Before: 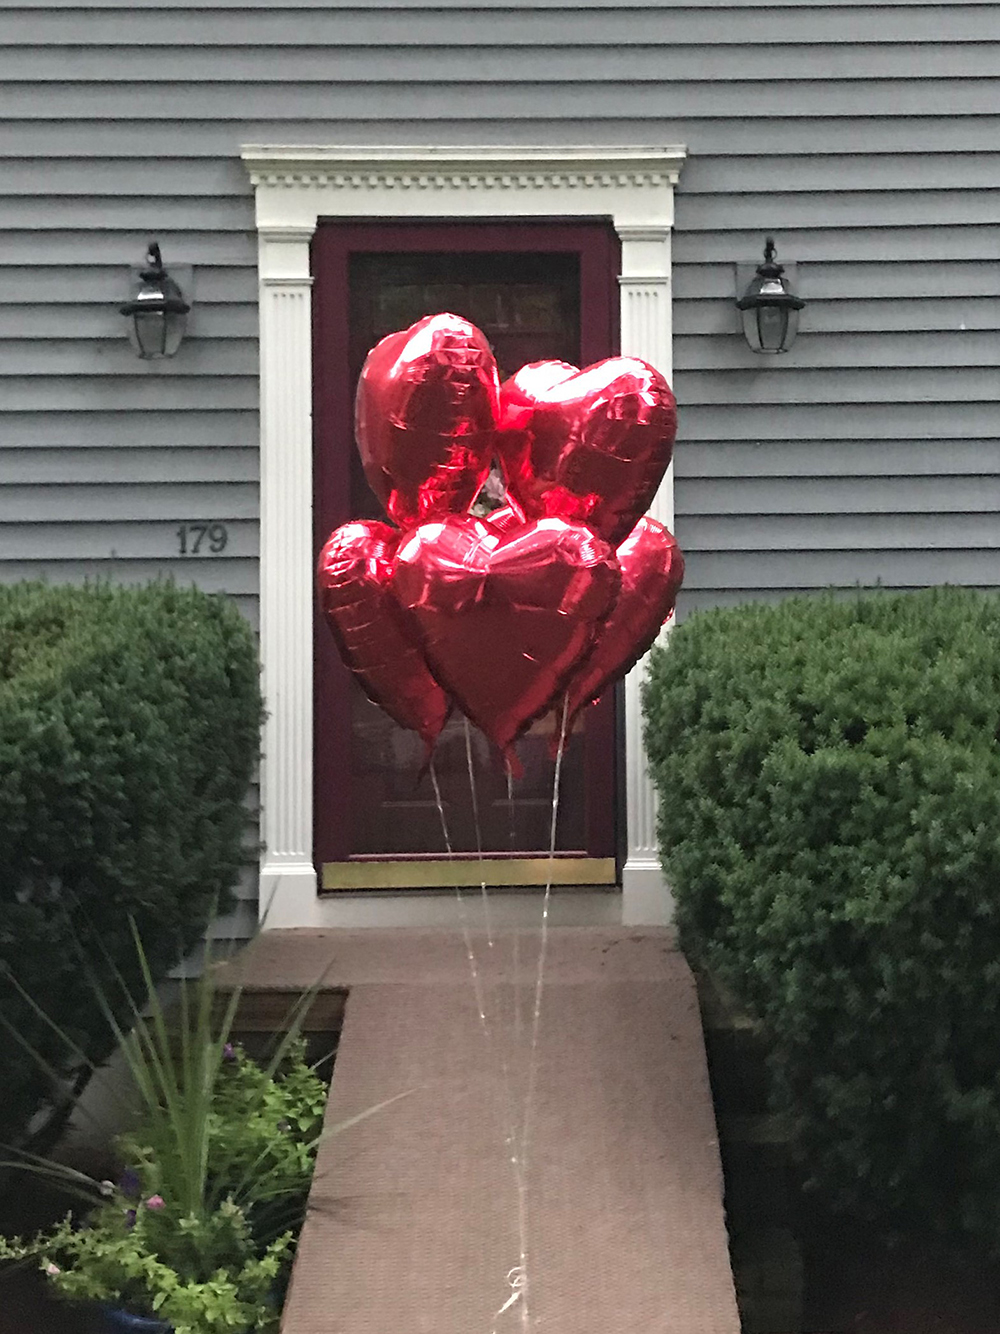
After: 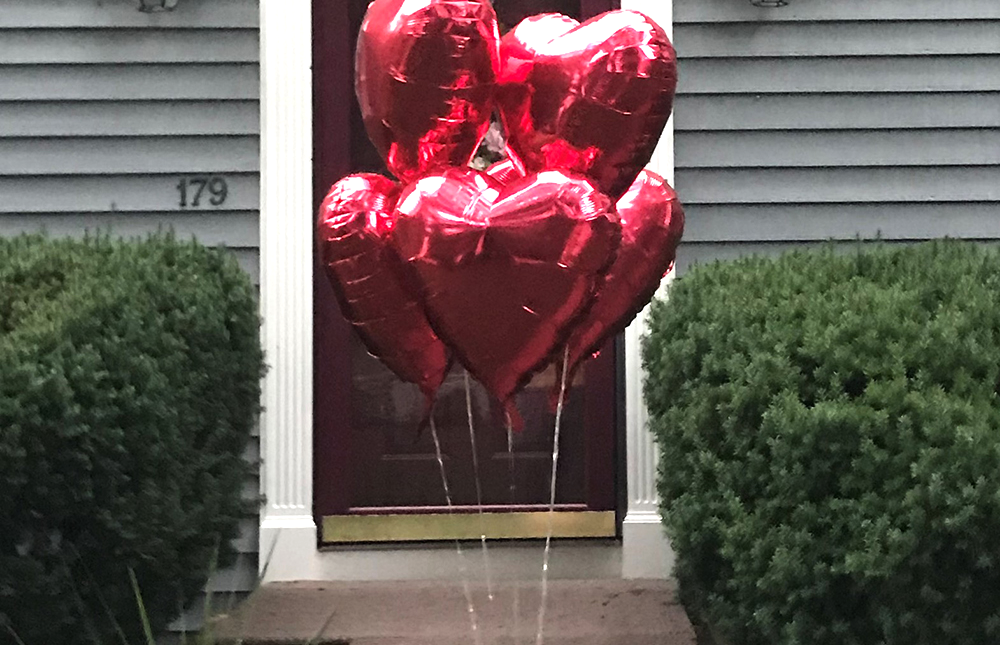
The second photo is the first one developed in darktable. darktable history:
crop and rotate: top 26.056%, bottom 25.543%
tone equalizer: -8 EV -0.417 EV, -7 EV -0.389 EV, -6 EV -0.333 EV, -5 EV -0.222 EV, -3 EV 0.222 EV, -2 EV 0.333 EV, -1 EV 0.389 EV, +0 EV 0.417 EV, edges refinement/feathering 500, mask exposure compensation -1.57 EV, preserve details no
